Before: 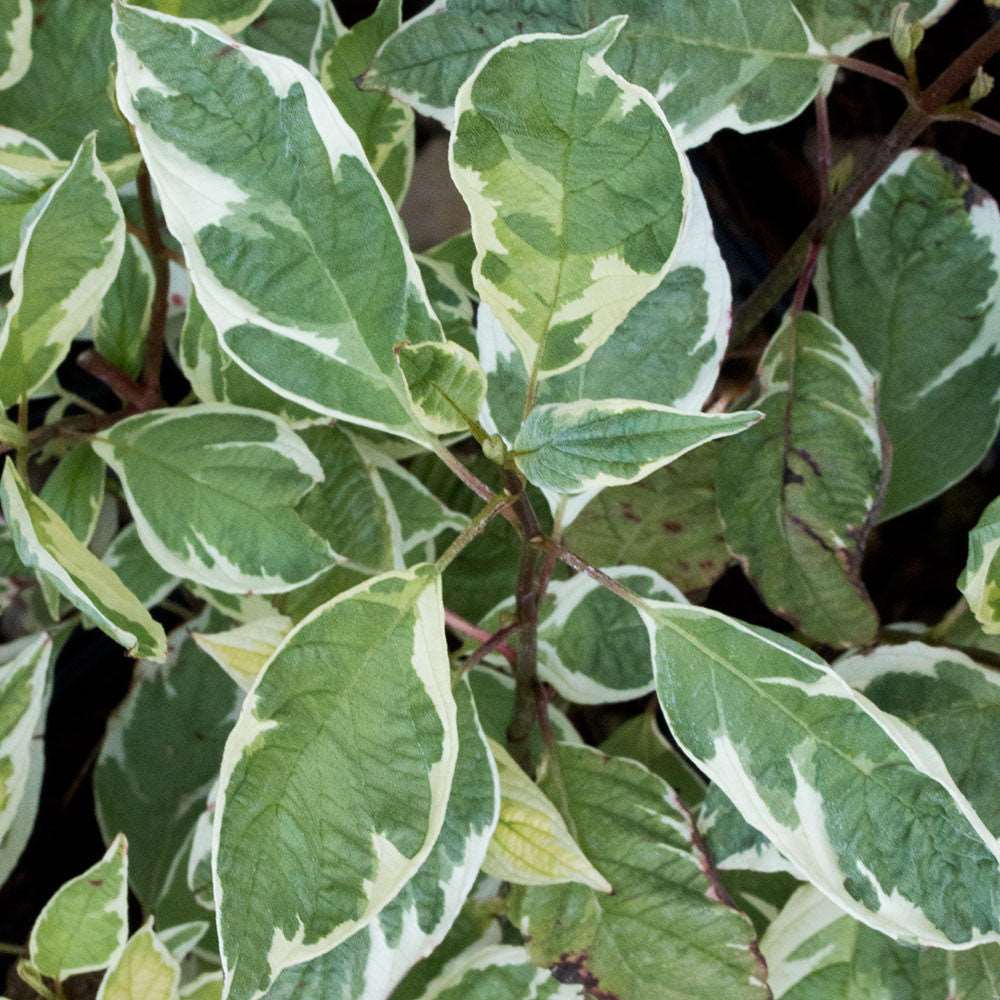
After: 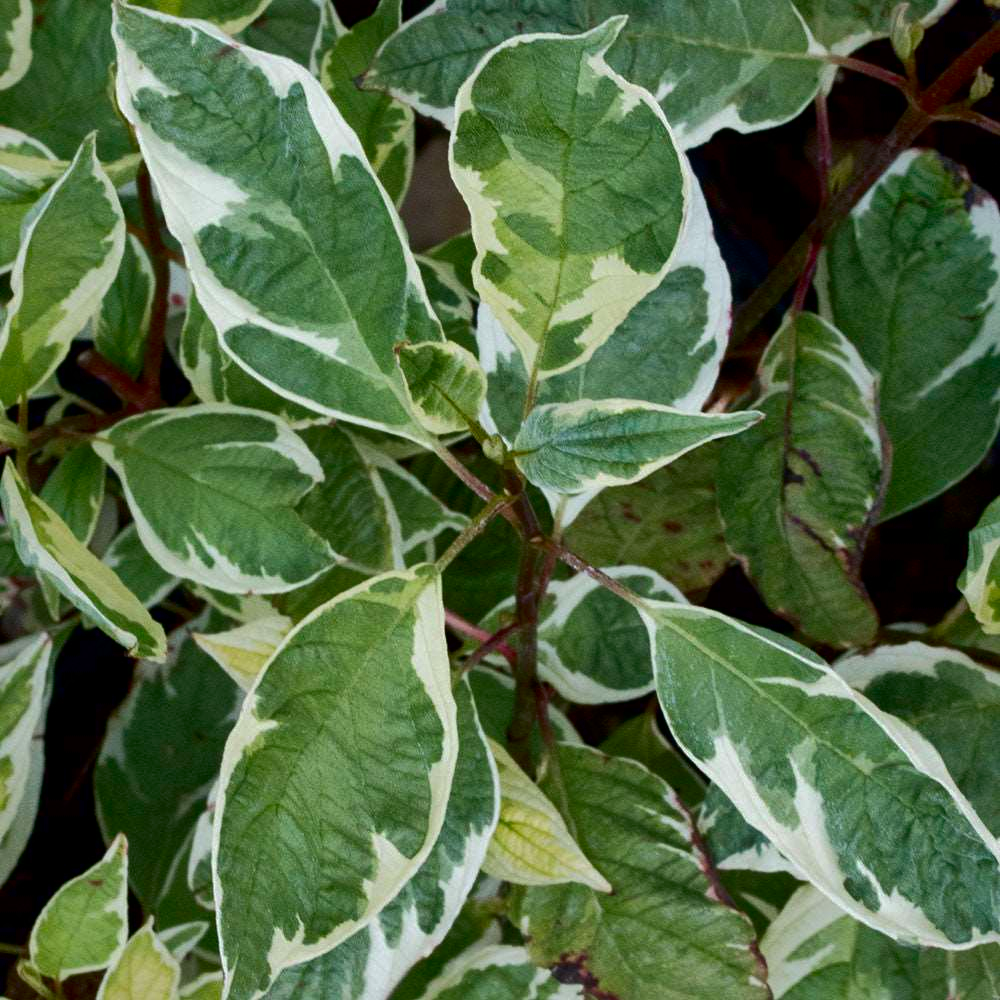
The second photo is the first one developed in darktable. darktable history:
contrast brightness saturation: contrast 0.132, brightness -0.227, saturation 0.139
shadows and highlights: on, module defaults
